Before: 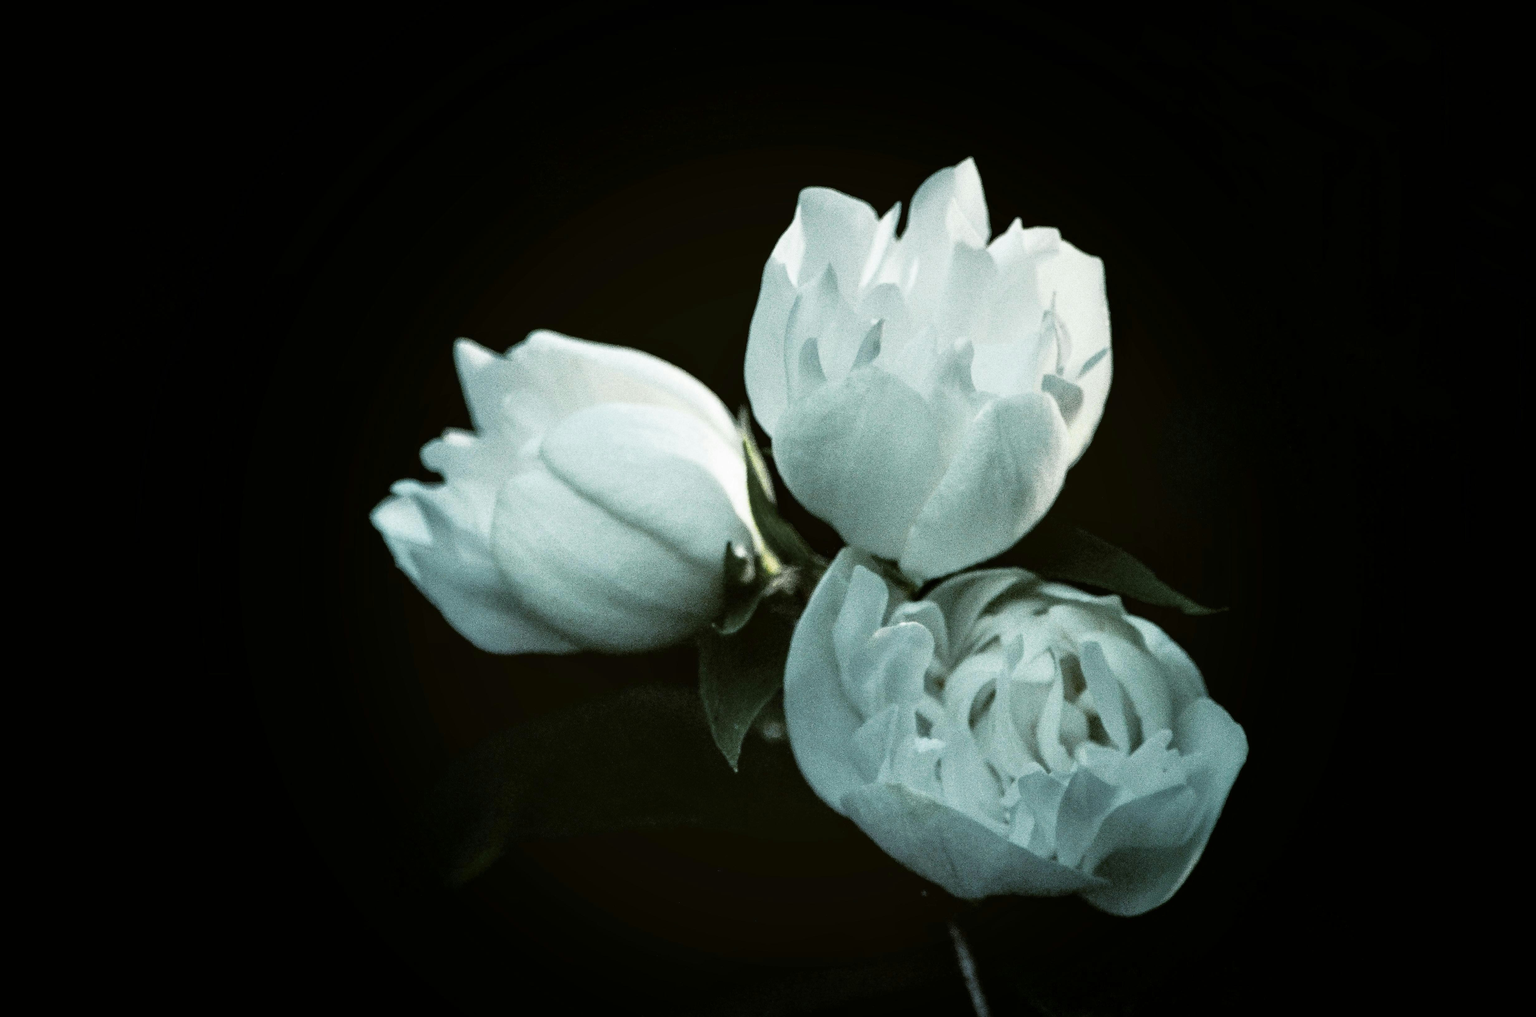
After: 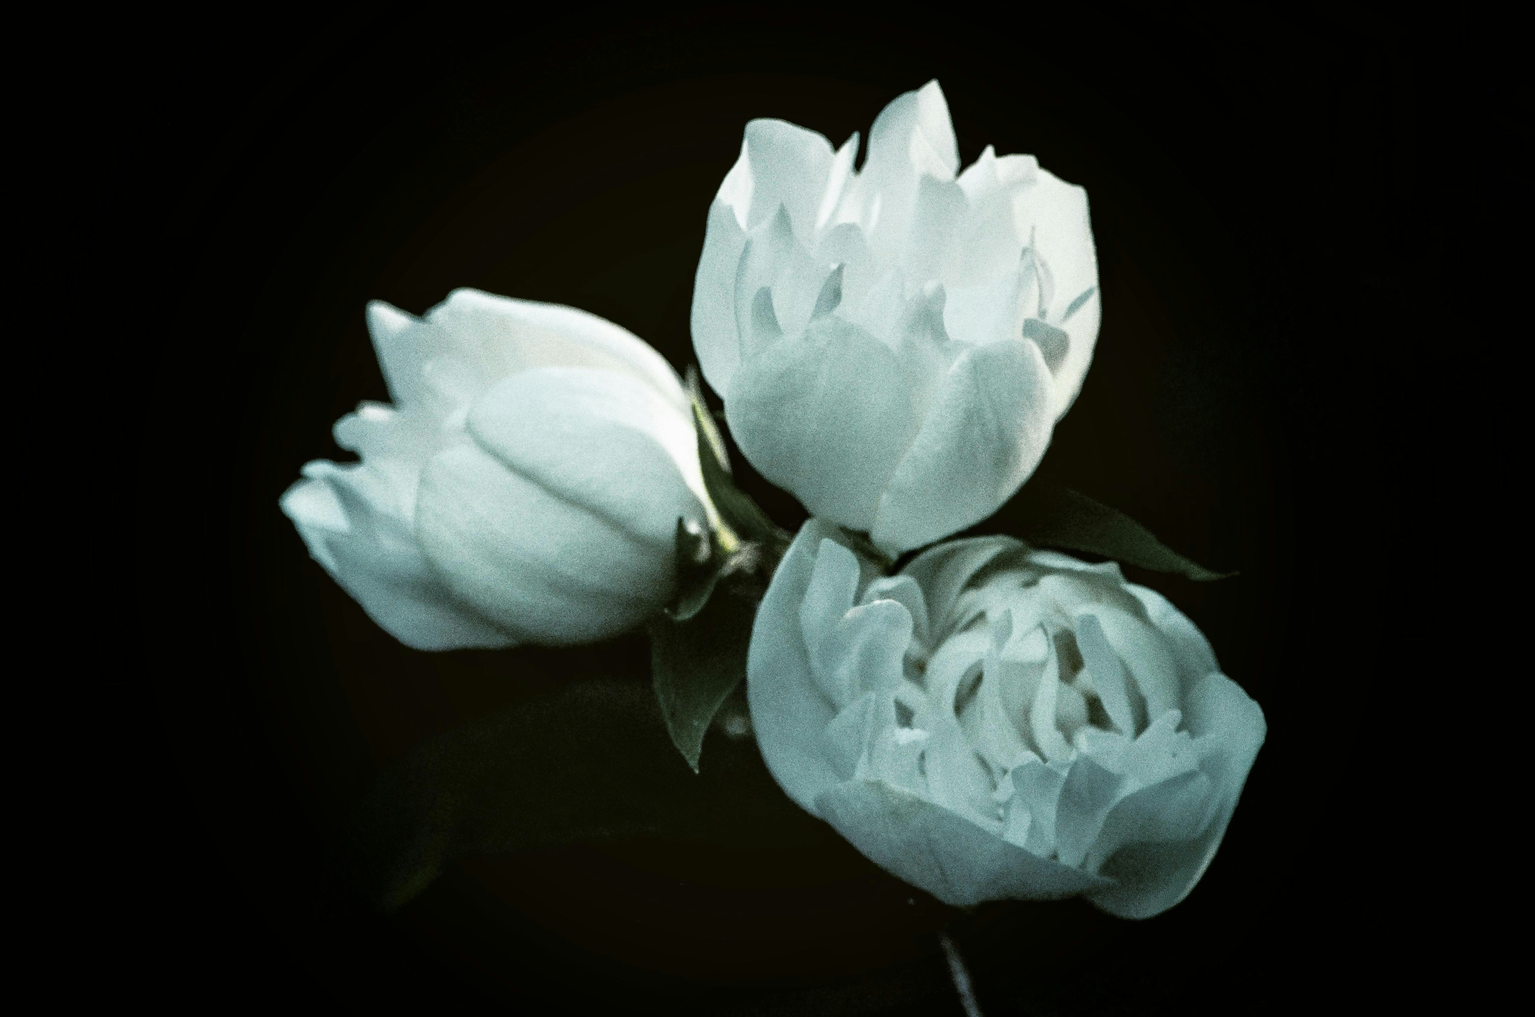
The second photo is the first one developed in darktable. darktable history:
crop and rotate: angle 1.96°, left 5.673%, top 5.673%
